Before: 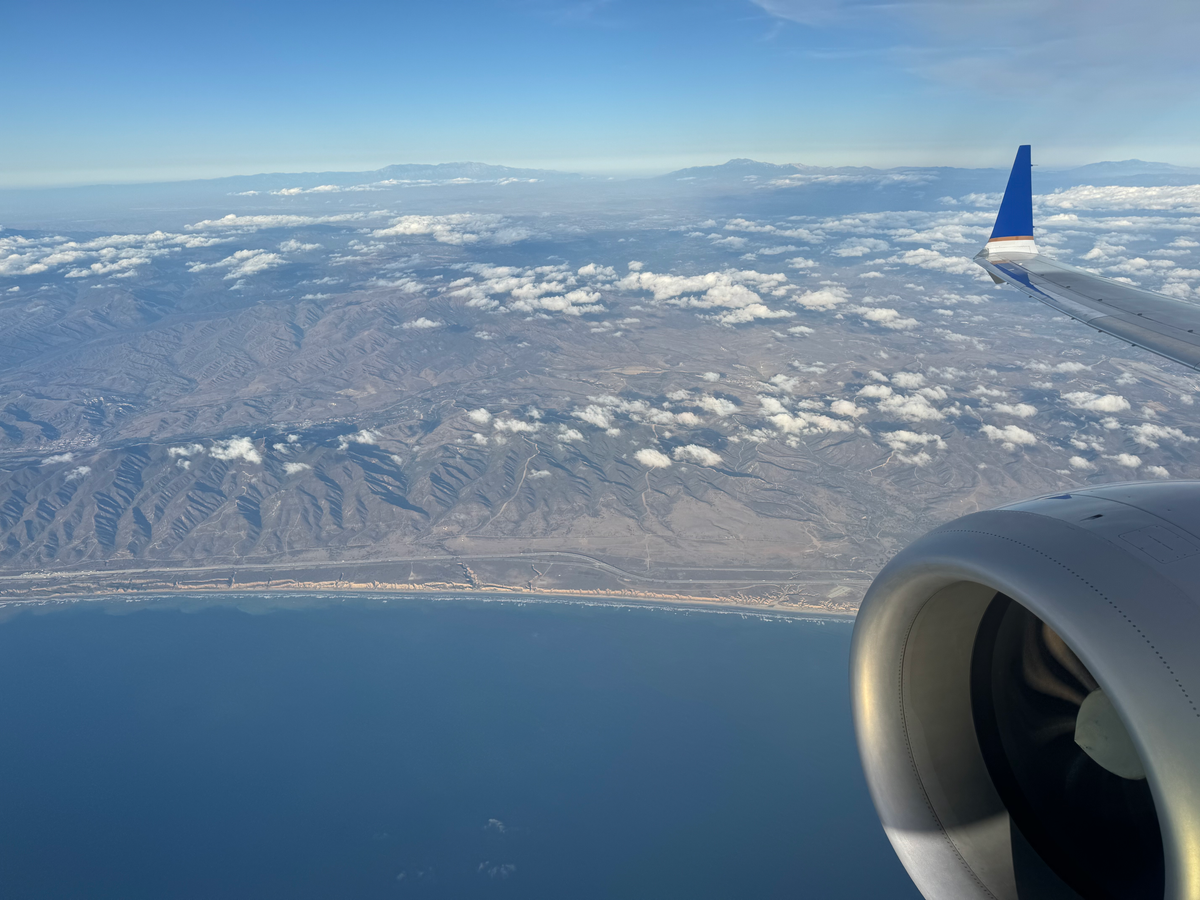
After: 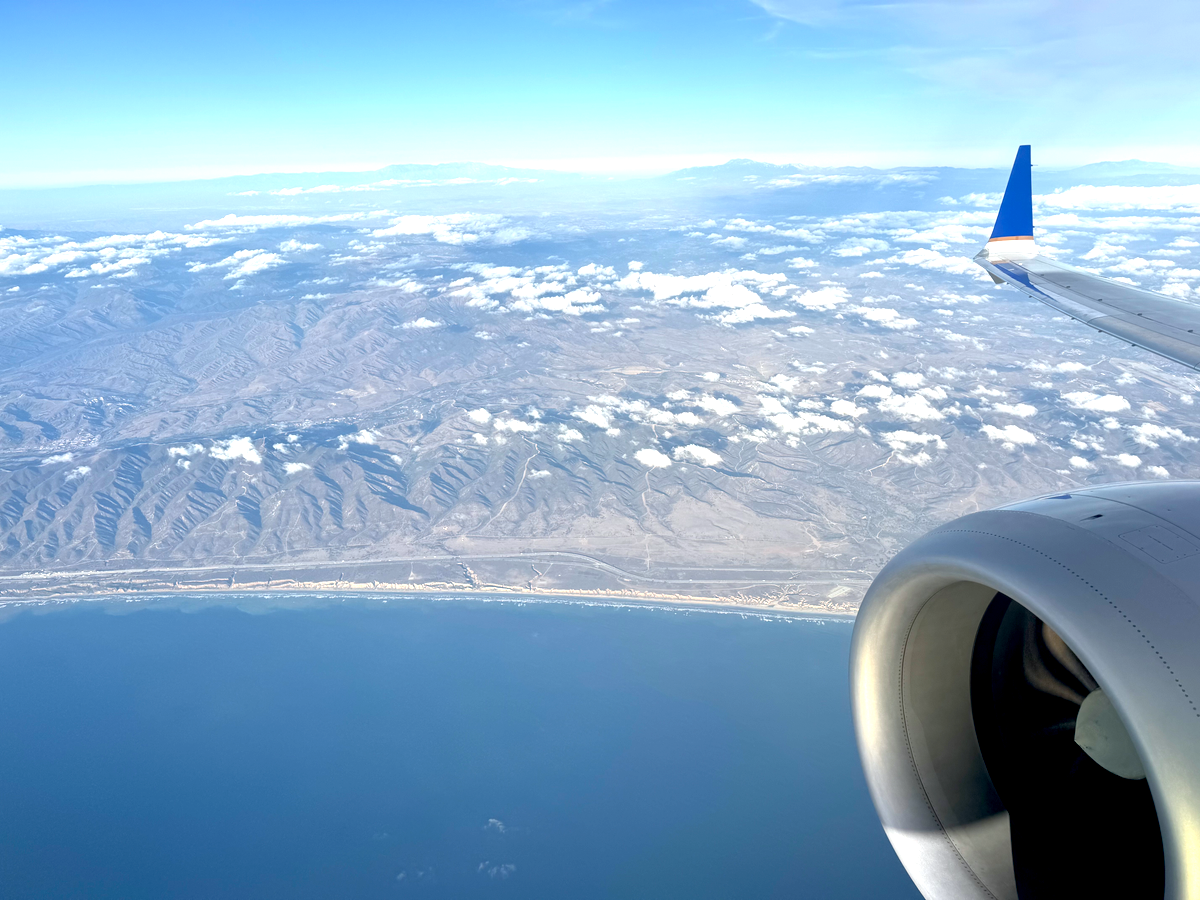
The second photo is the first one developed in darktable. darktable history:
white balance: red 0.988, blue 1.017
exposure: black level correction 0.008, exposure 0.979 EV, compensate highlight preservation false
